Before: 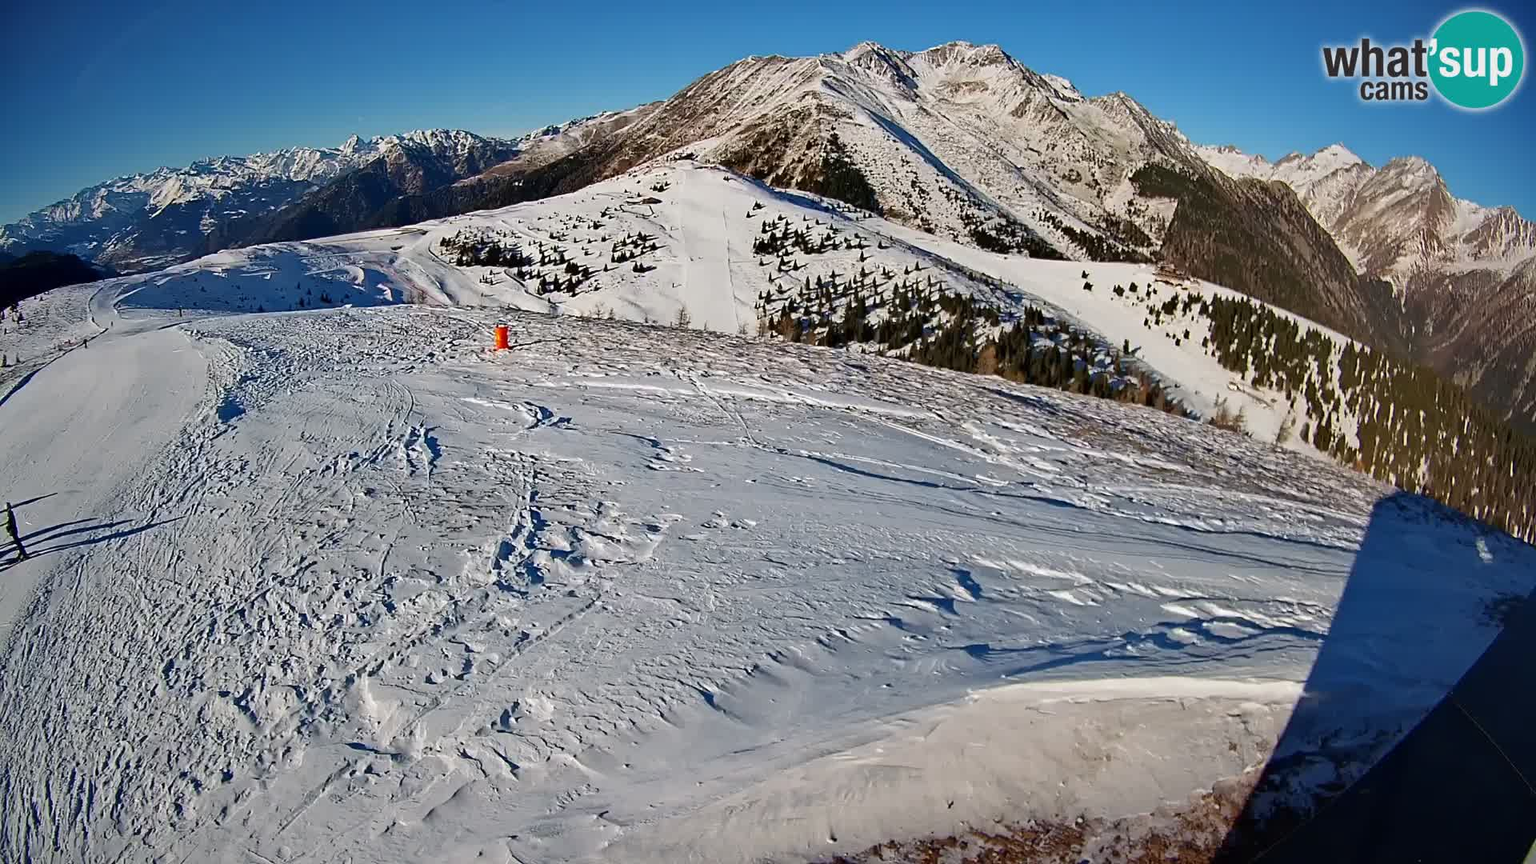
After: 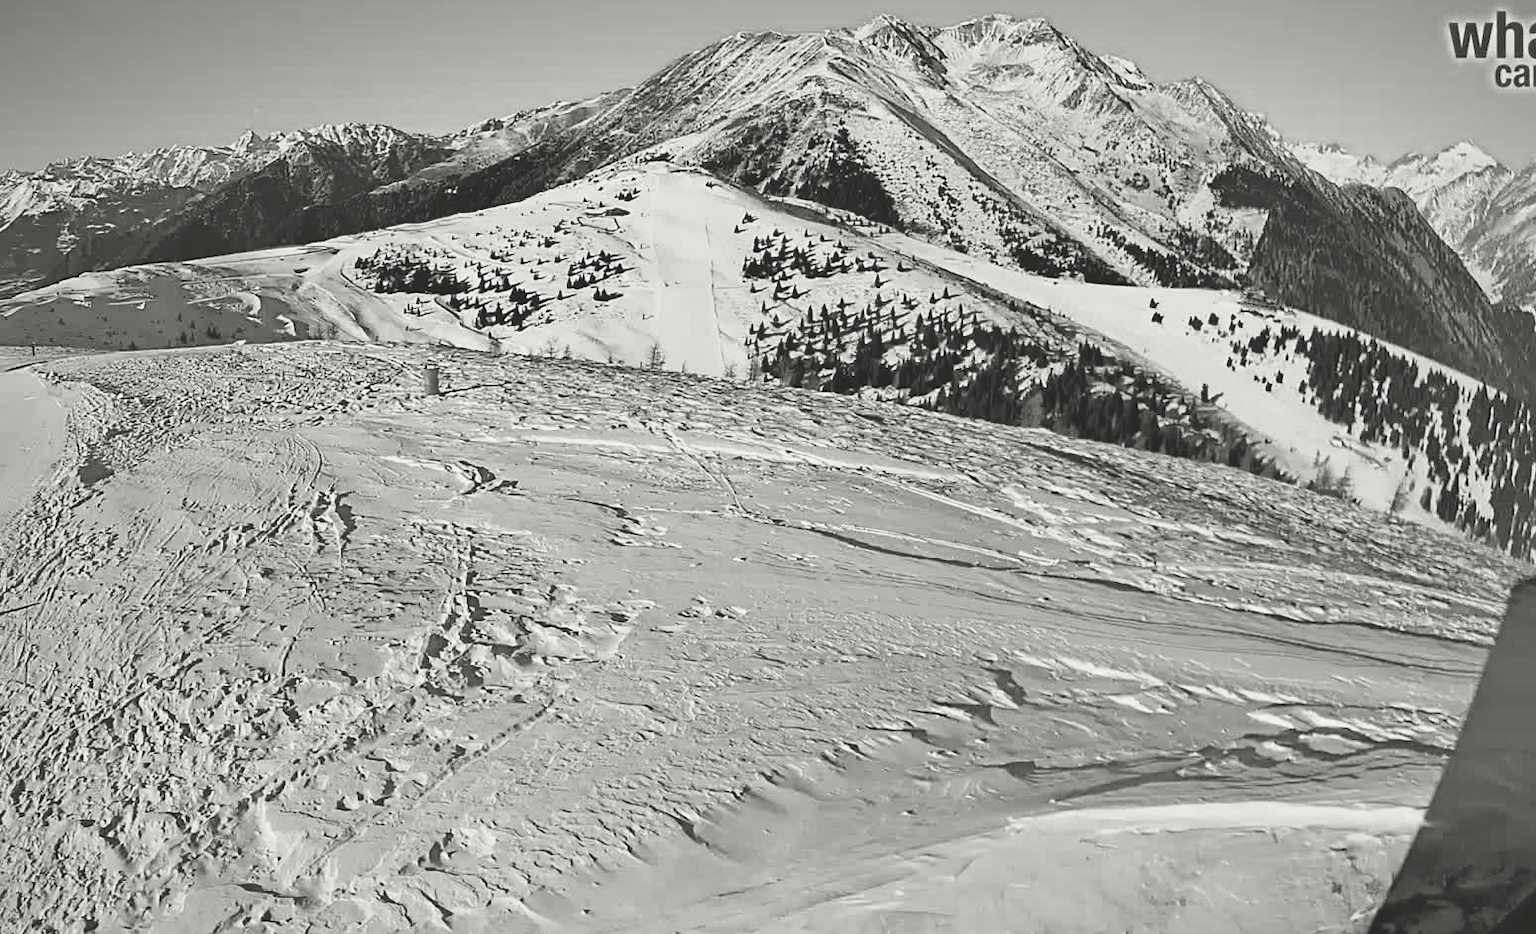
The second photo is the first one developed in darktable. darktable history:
tone curve: curves: ch0 [(0, 0.021) (0.049, 0.044) (0.157, 0.131) (0.359, 0.419) (0.469, 0.544) (0.634, 0.722) (0.839, 0.909) (0.998, 0.978)]; ch1 [(0, 0) (0.437, 0.408) (0.472, 0.47) (0.502, 0.503) (0.527, 0.53) (0.564, 0.573) (0.614, 0.654) (0.669, 0.748) (0.859, 0.899) (1, 1)]; ch2 [(0, 0) (0.33, 0.301) (0.421, 0.443) (0.487, 0.504) (0.502, 0.509) (0.535, 0.537) (0.565, 0.595) (0.608, 0.667) (1, 1)], color space Lab, independent channels, preserve colors none
crop: left 10.016%, top 3.464%, right 9.222%, bottom 9.201%
color calibration: output gray [0.21, 0.42, 0.37, 0], x 0.342, y 0.355, temperature 5154.76 K
exposure: black level correction -0.028, compensate highlight preservation false
